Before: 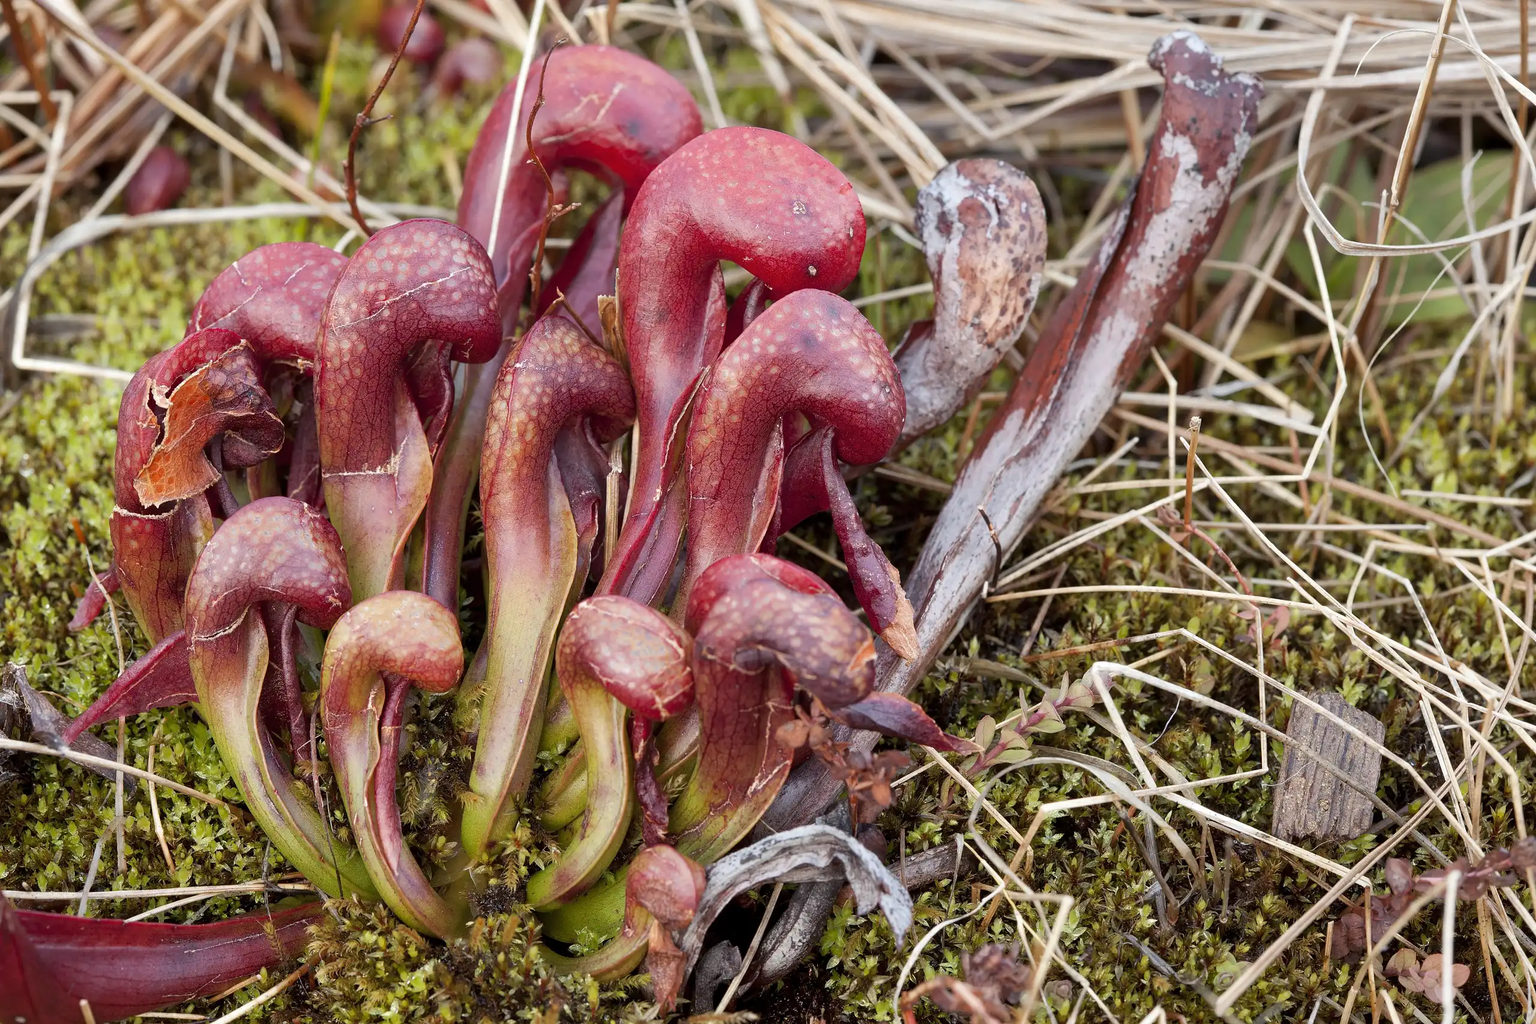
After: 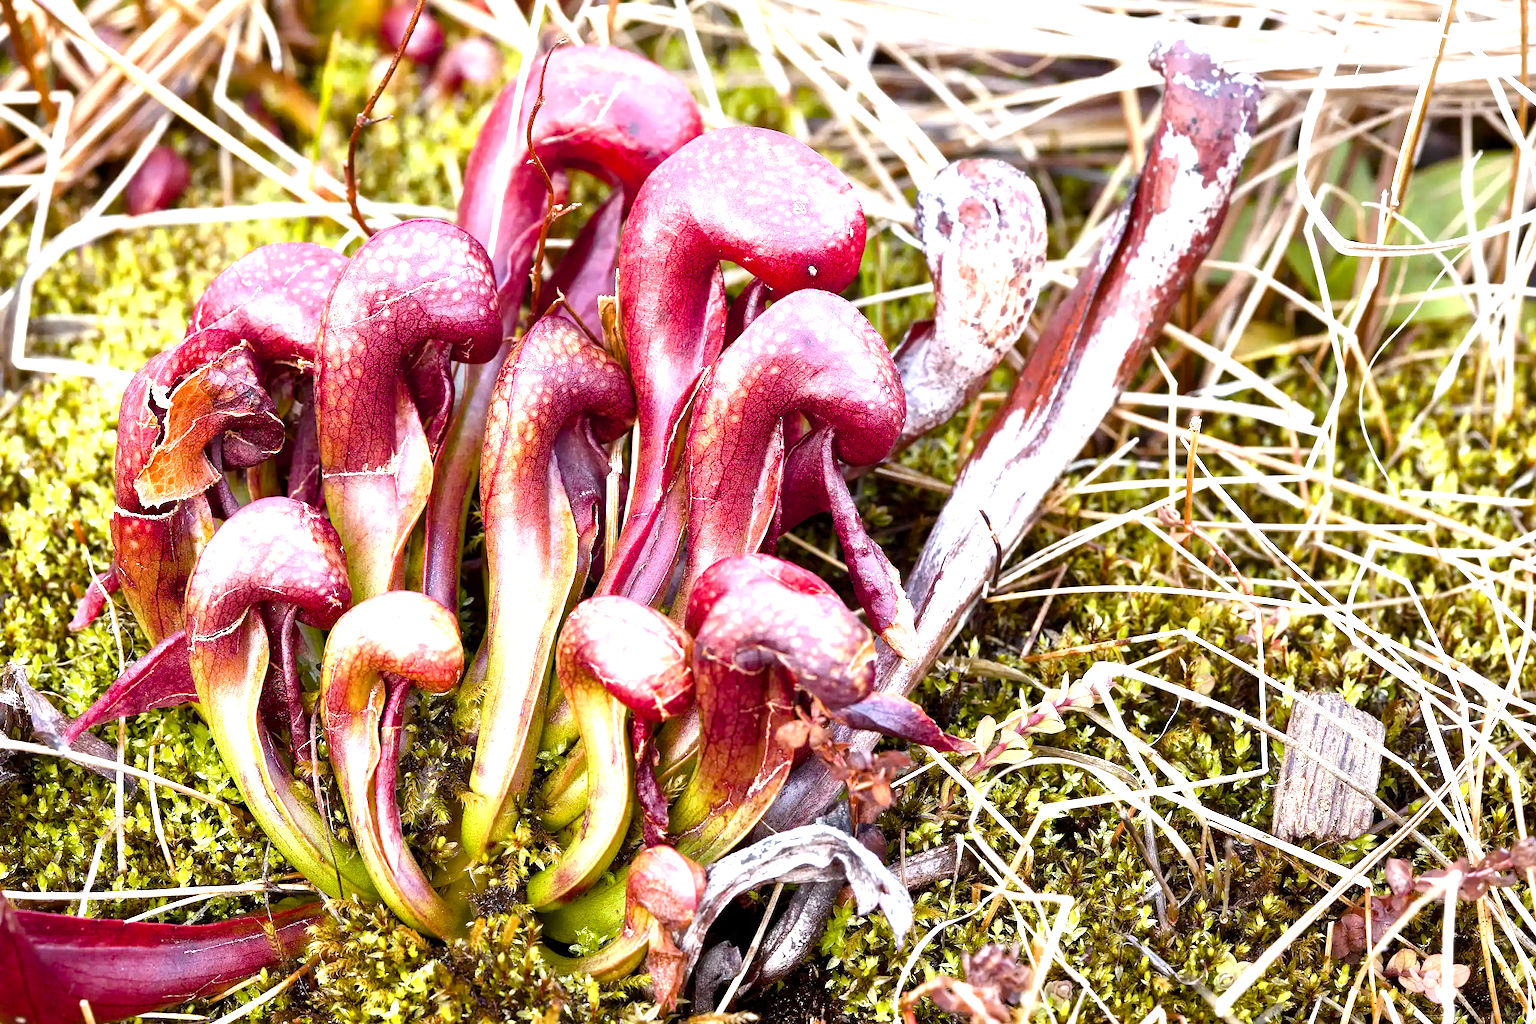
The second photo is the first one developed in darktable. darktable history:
white balance: red 0.983, blue 1.036
contrast brightness saturation: contrast 0.11, saturation -0.17
levels: levels [0, 0.394, 0.787]
color balance rgb: linear chroma grading › shadows -2.2%, linear chroma grading › highlights -15%, linear chroma grading › global chroma -10%, linear chroma grading › mid-tones -10%, perceptual saturation grading › global saturation 45%, perceptual saturation grading › highlights -50%, perceptual saturation grading › shadows 30%, perceptual brilliance grading › global brilliance 18%, global vibrance 45%
